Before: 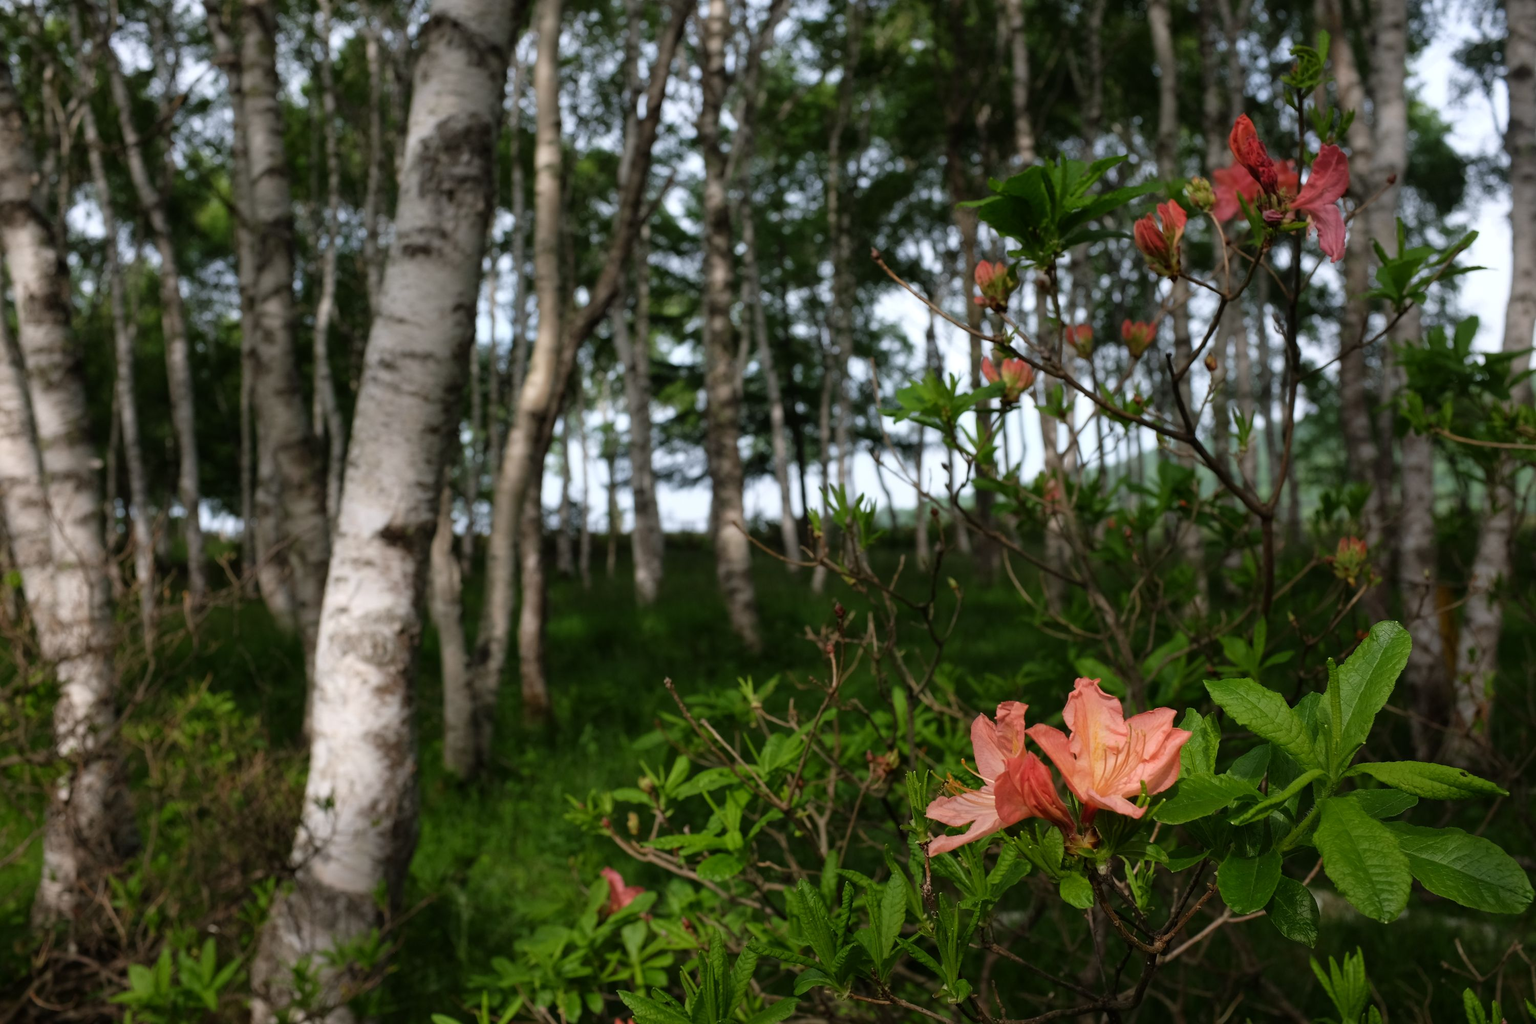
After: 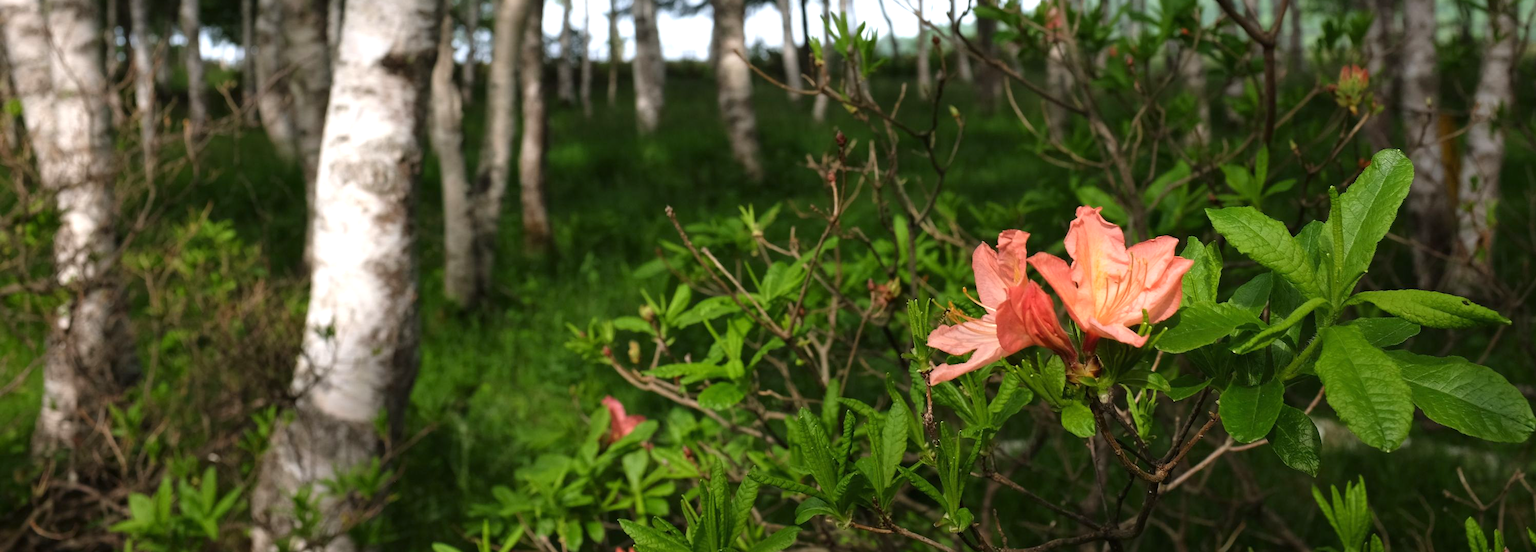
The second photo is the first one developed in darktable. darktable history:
exposure: black level correction 0, exposure 0.701 EV, compensate highlight preservation false
crop and rotate: top 46.103%, right 0.111%
